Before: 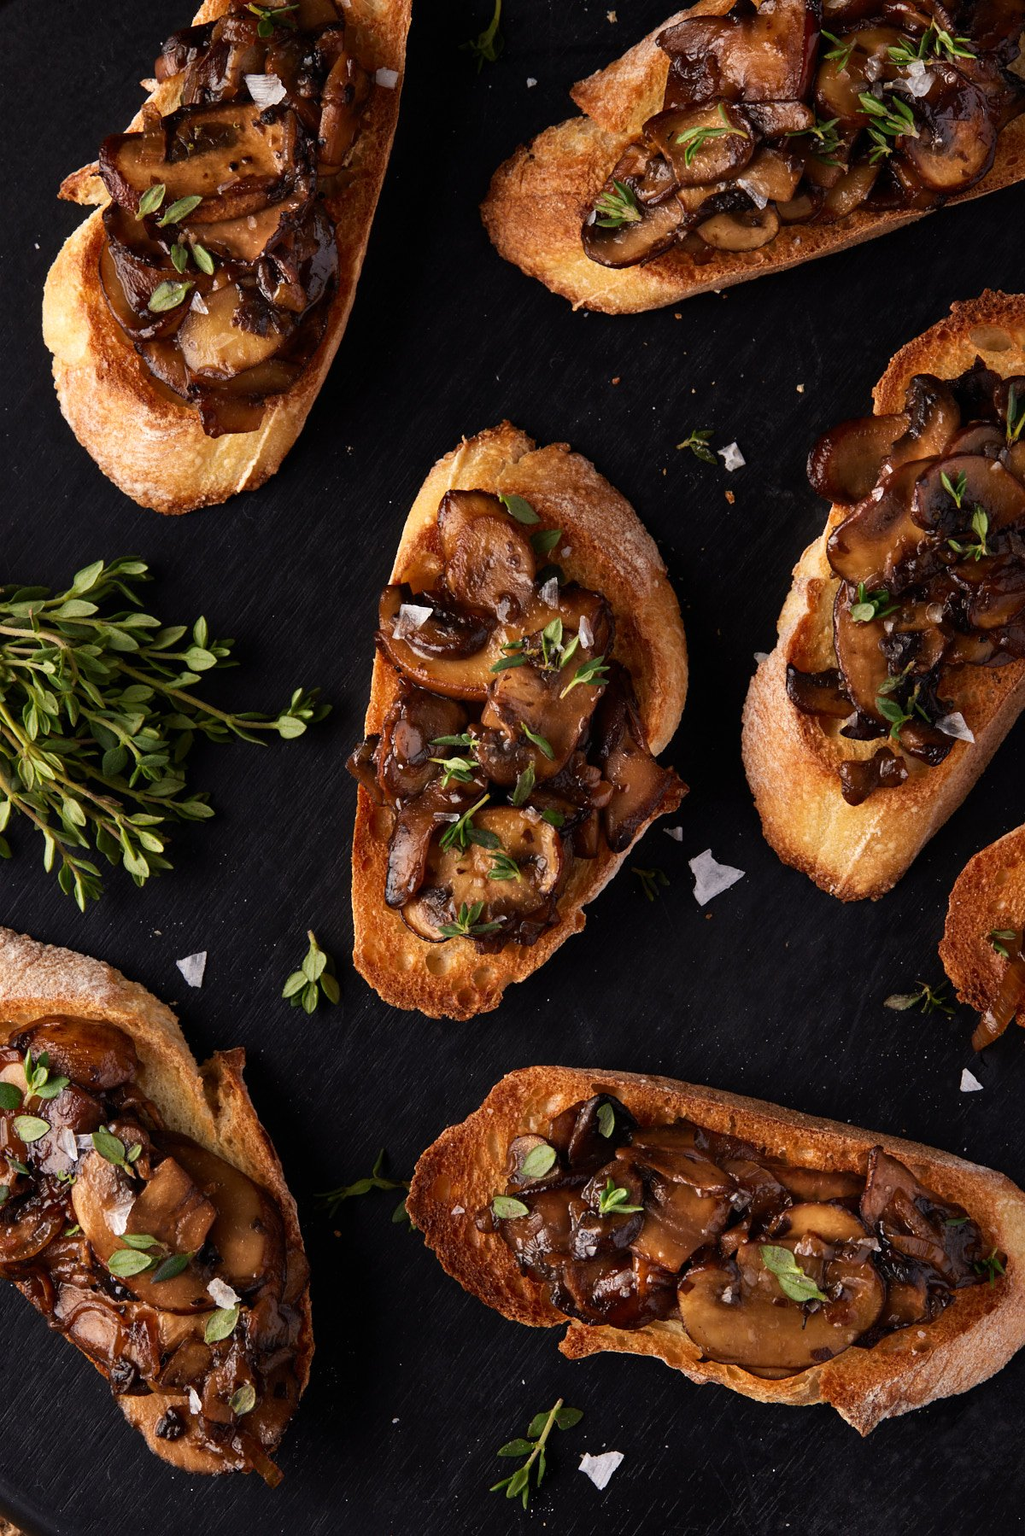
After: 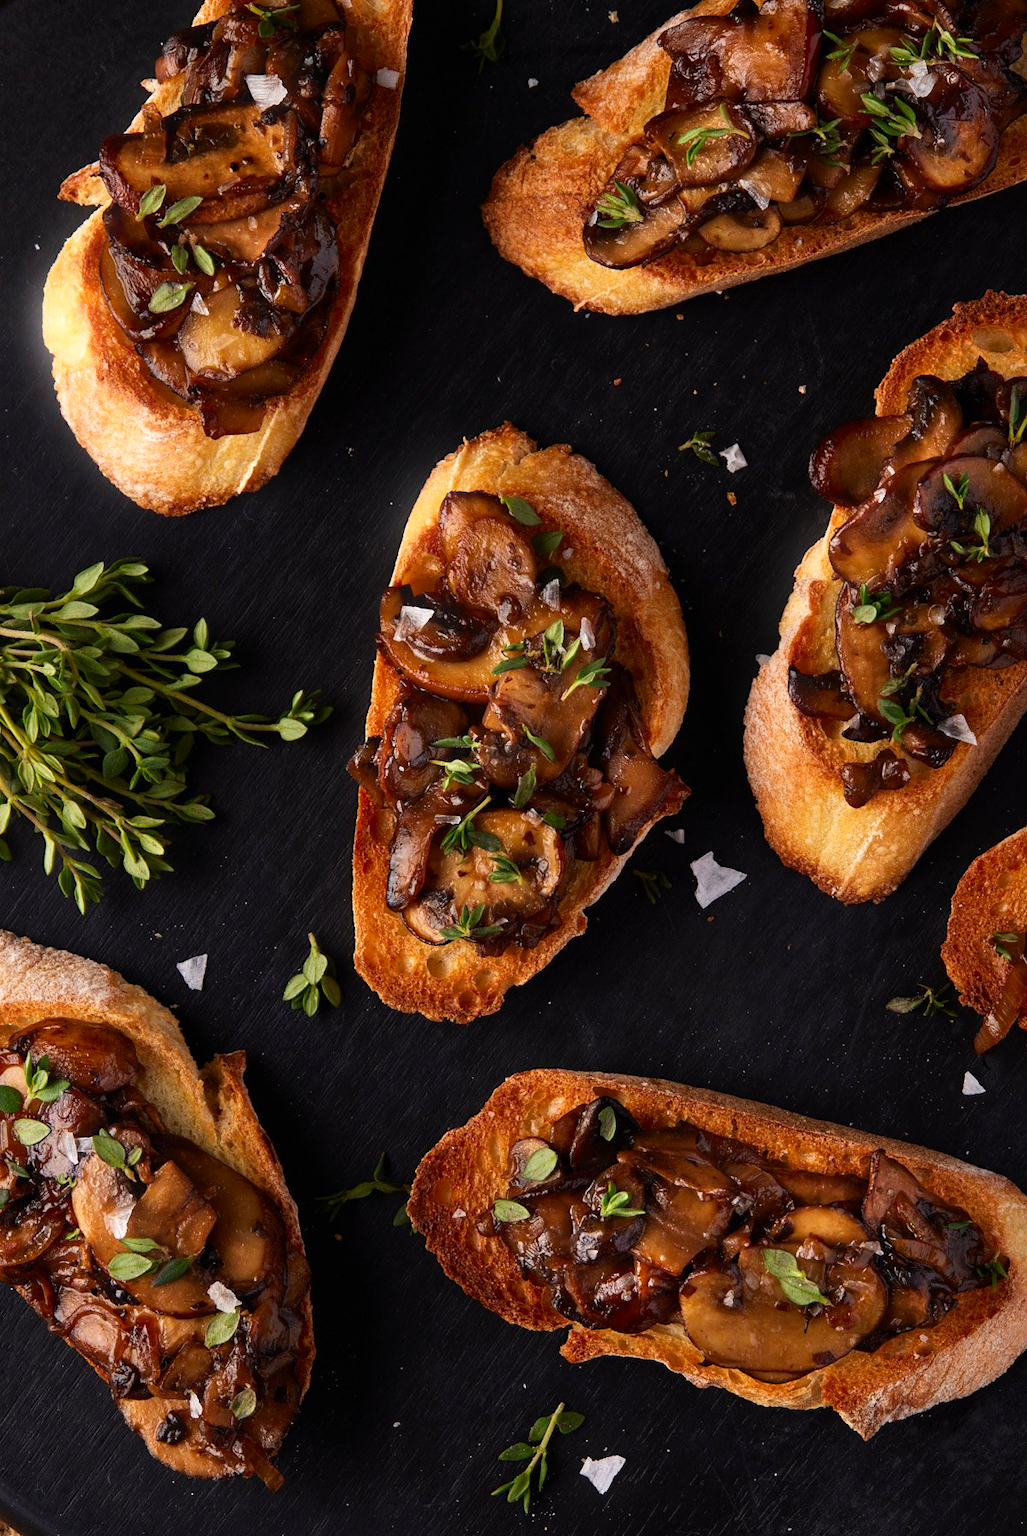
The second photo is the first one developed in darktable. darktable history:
crop: top 0.05%, bottom 0.098%
contrast brightness saturation: contrast 0.04, saturation 0.16
bloom: size 5%, threshold 95%, strength 15%
